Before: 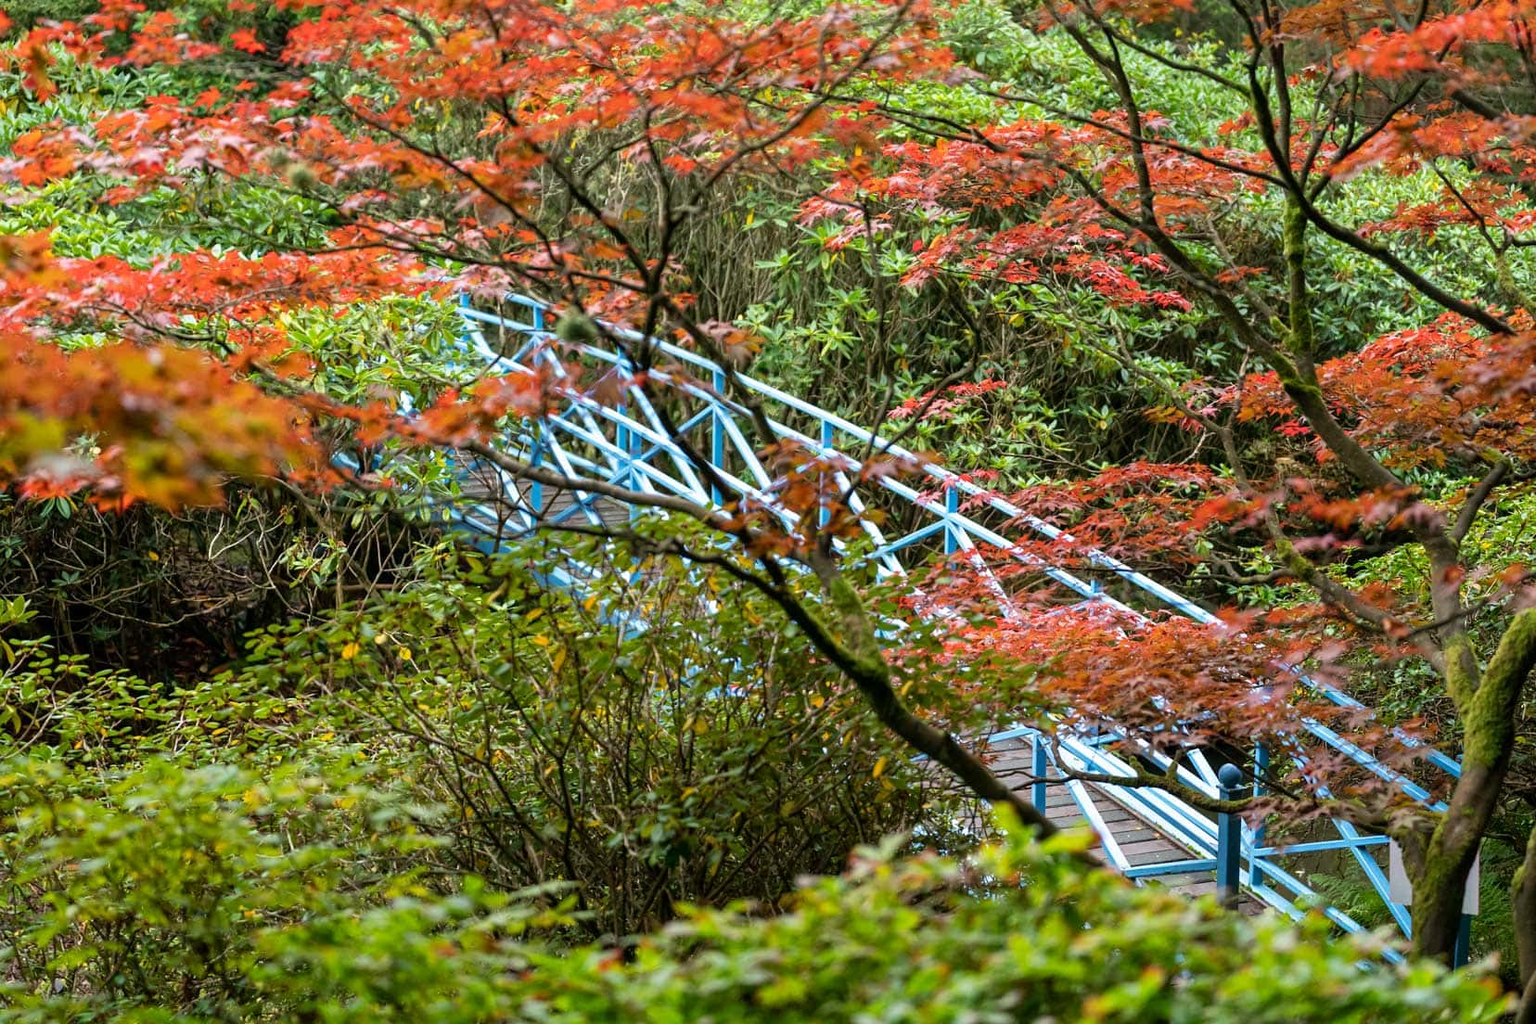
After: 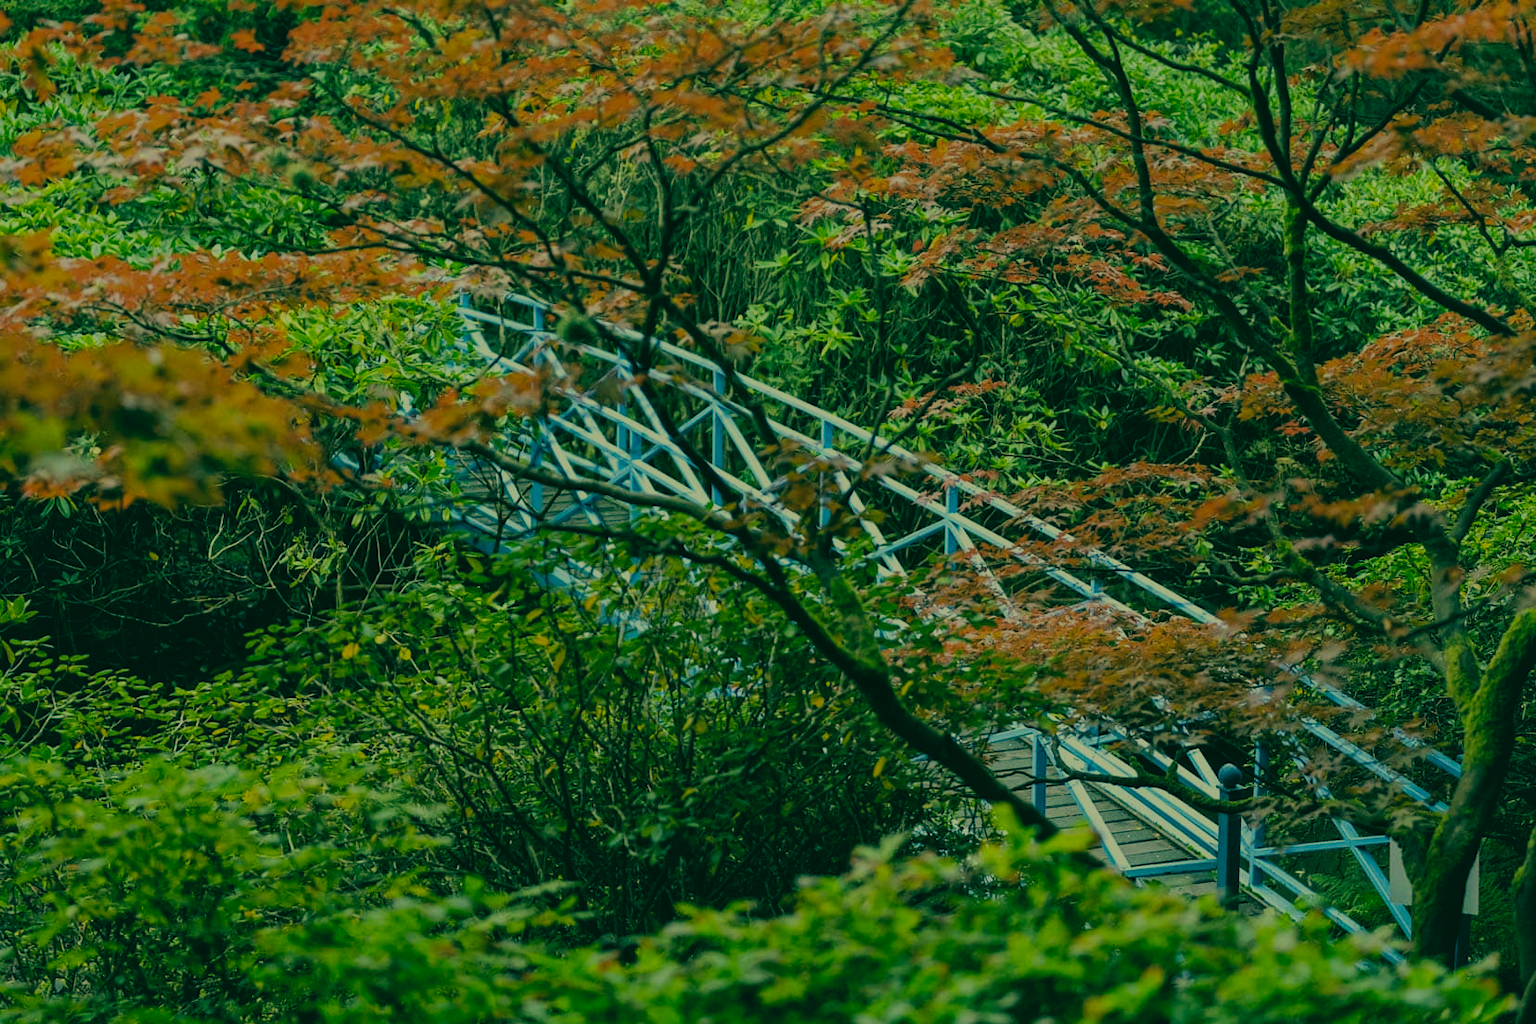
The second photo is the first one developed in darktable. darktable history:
exposure: black level correction -0.016, exposure -1.087 EV, compensate highlight preservation false
local contrast: mode bilateral grid, contrast 100, coarseness 99, detail 108%, midtone range 0.2
color correction: highlights a* 2.27, highlights b* 33.93, shadows a* -37.22, shadows b* -6.1
filmic rgb: black relative exposure -7.65 EV, white relative exposure 4.56 EV, hardness 3.61
